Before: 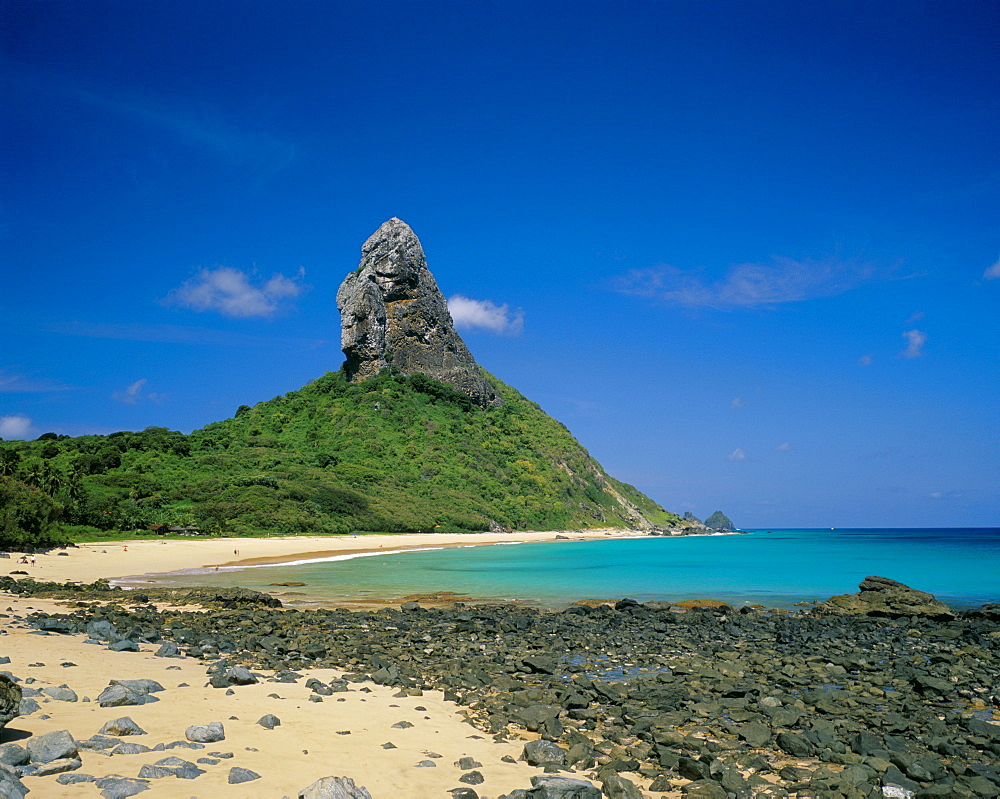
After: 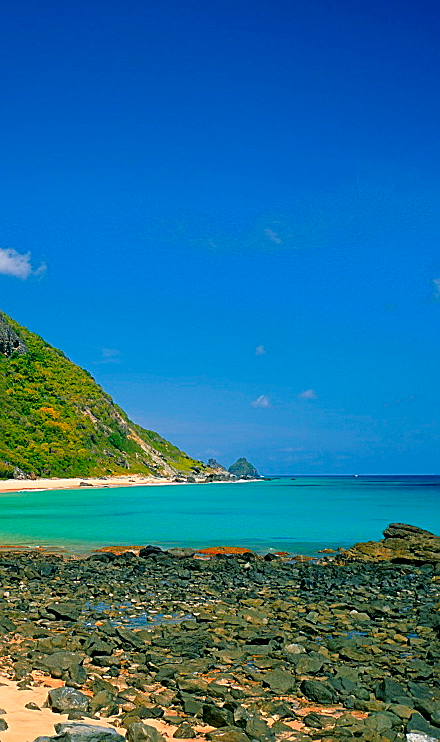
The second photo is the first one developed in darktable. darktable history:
crop: left 47.628%, top 6.643%, right 7.874%
sharpen: on, module defaults
color zones: curves: ch1 [(0.24, 0.629) (0.75, 0.5)]; ch2 [(0.255, 0.454) (0.745, 0.491)], mix 102.12%
